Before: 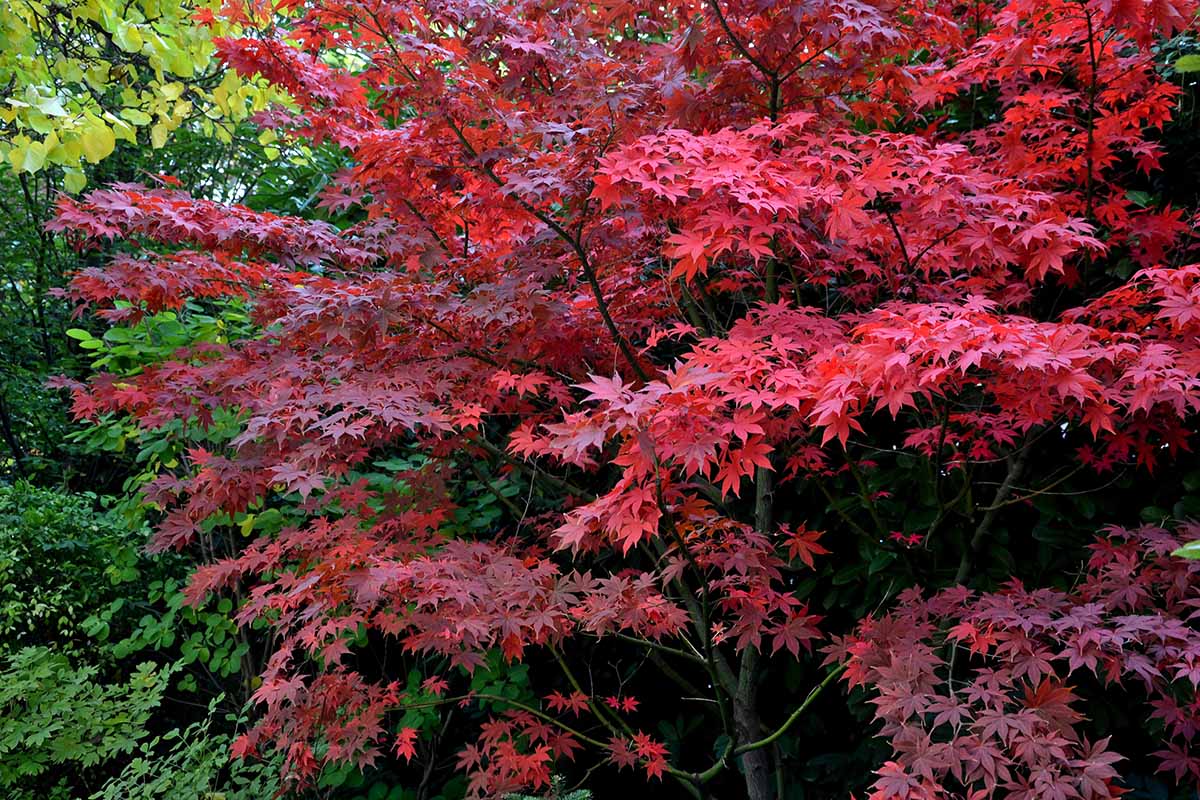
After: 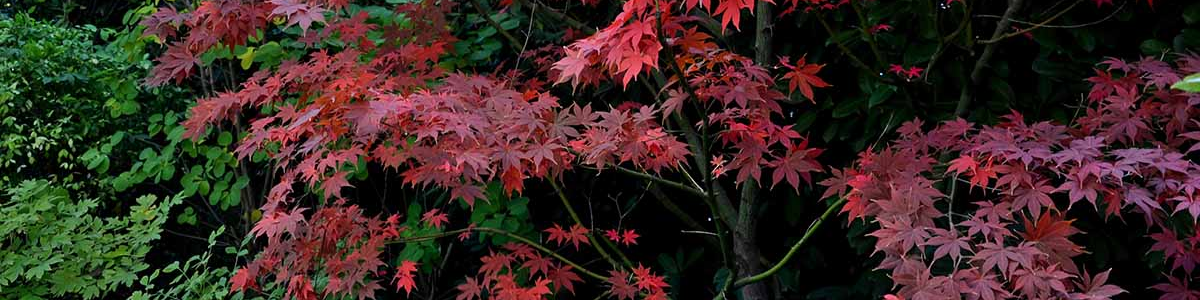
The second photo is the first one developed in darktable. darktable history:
crop and rotate: top 58.585%, bottom 3.909%
